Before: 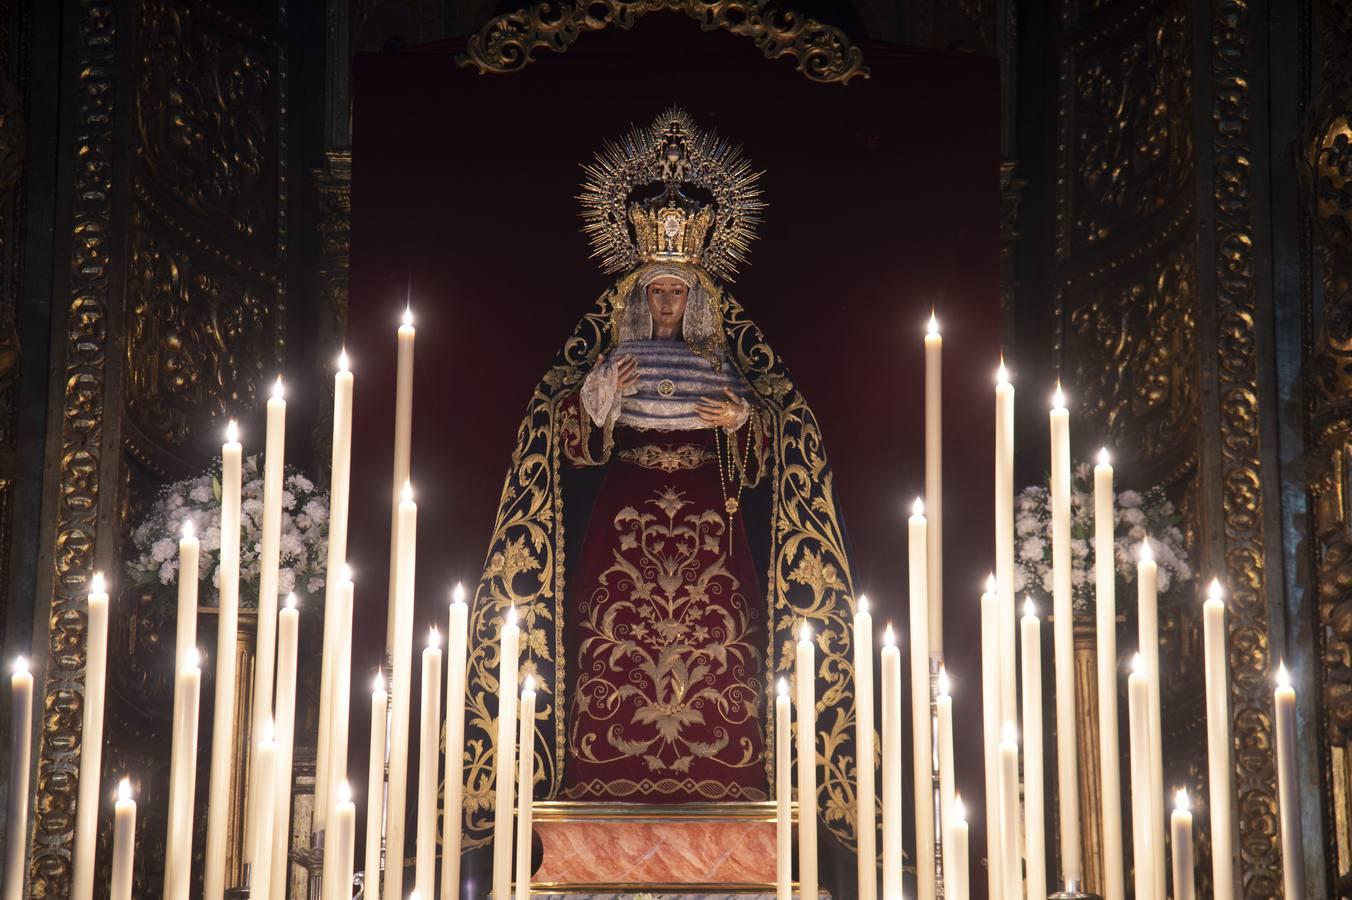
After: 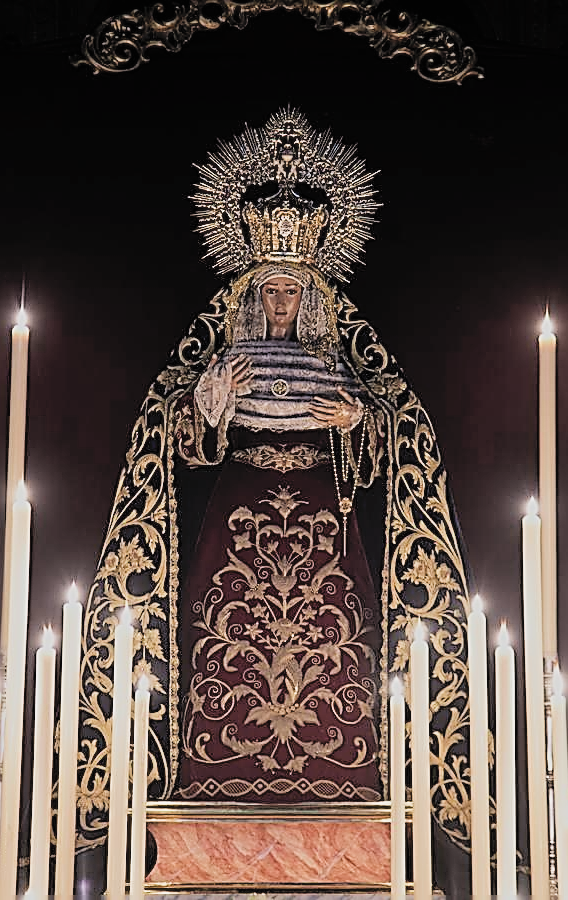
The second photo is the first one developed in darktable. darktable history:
crop: left 28.604%, right 29.334%
filmic rgb: black relative exposure -7.22 EV, white relative exposure 5.37 EV, hardness 3.02, color science v4 (2020)
sharpen: amount 1.986
contrast brightness saturation: brightness 0.137
levels: mode automatic
